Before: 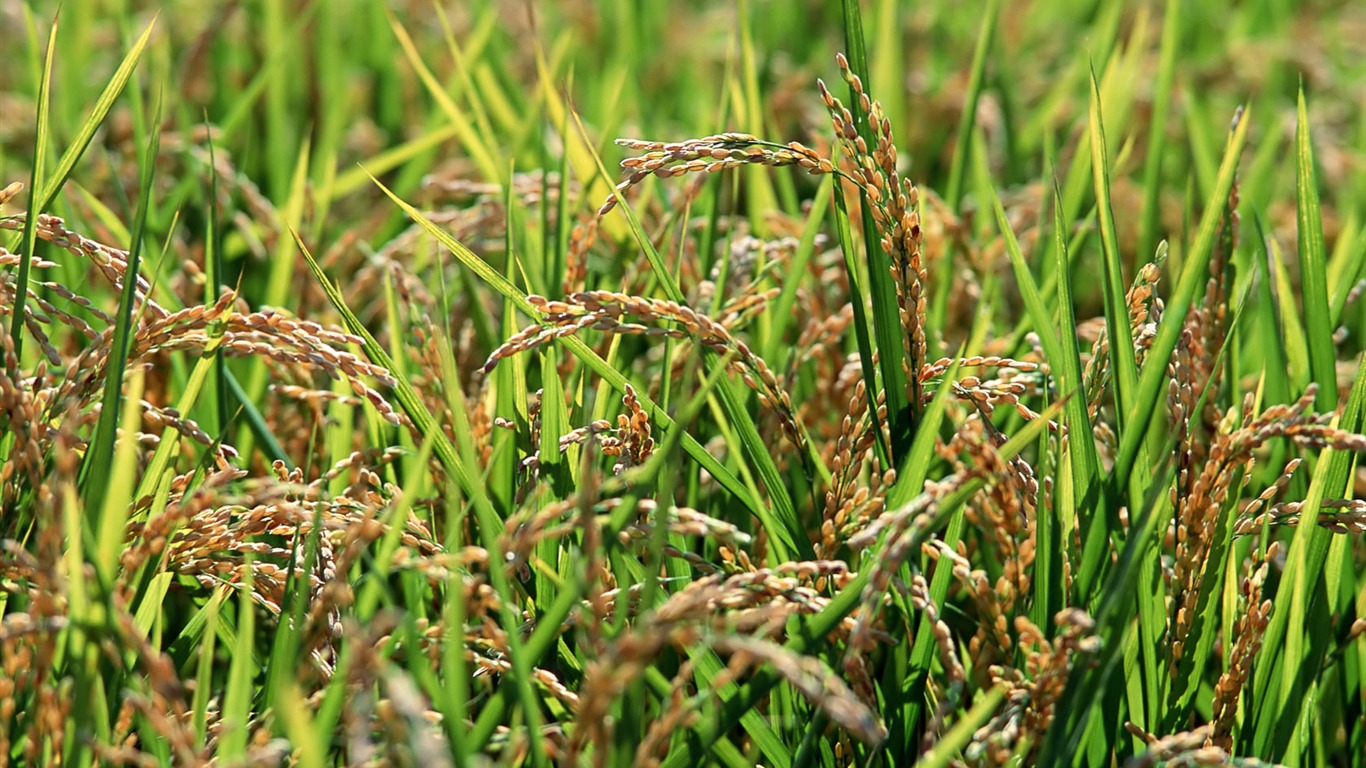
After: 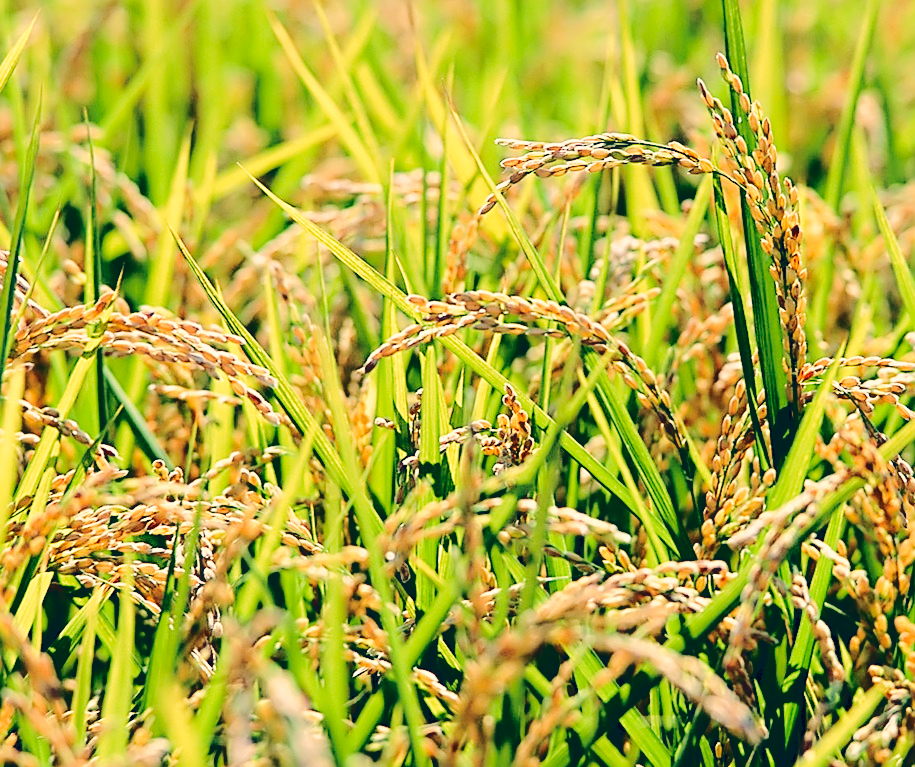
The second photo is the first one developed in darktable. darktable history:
base curve: curves: ch0 [(0, 0) (0.028, 0.03) (0.121, 0.232) (0.46, 0.748) (0.859, 0.968) (1, 1)], preserve colors none
sharpen: on, module defaults
color correction: highlights a* 10.38, highlights b* 14.56, shadows a* -9.6, shadows b* -15.13
levels: mode automatic, levels [0, 0.397, 0.955]
crop and rotate: left 8.801%, right 24.153%
tone equalizer: edges refinement/feathering 500, mask exposure compensation -1.57 EV, preserve details no
tone curve: curves: ch0 [(0, 0) (0.003, 0.089) (0.011, 0.089) (0.025, 0.088) (0.044, 0.089) (0.069, 0.094) (0.1, 0.108) (0.136, 0.119) (0.177, 0.147) (0.224, 0.204) (0.277, 0.28) (0.335, 0.389) (0.399, 0.486) (0.468, 0.588) (0.543, 0.647) (0.623, 0.705) (0.709, 0.759) (0.801, 0.815) (0.898, 0.873) (1, 1)], color space Lab, independent channels, preserve colors none
